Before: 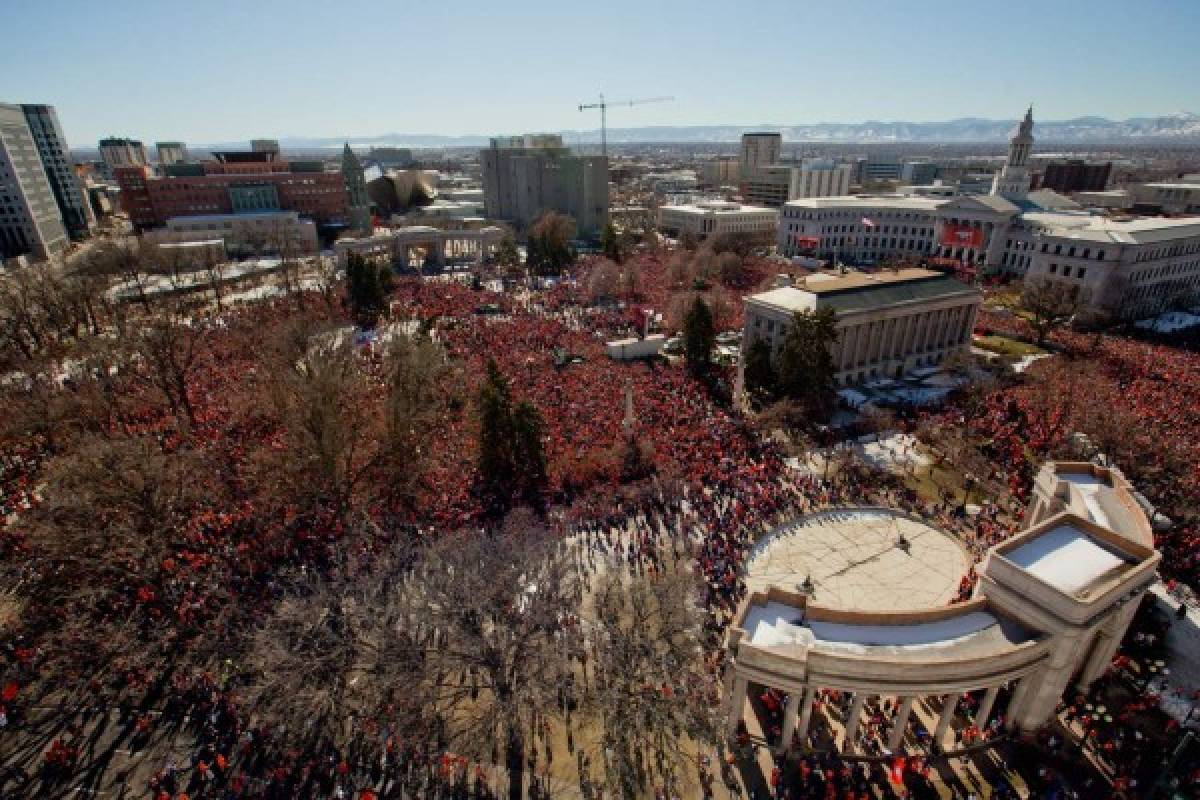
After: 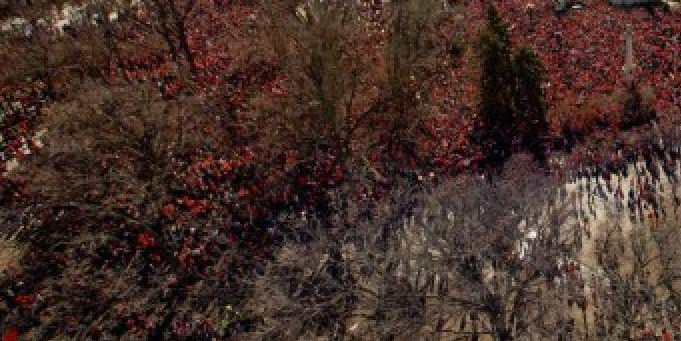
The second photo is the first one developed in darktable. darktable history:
crop: top 44.282%, right 43.169%, bottom 13.049%
